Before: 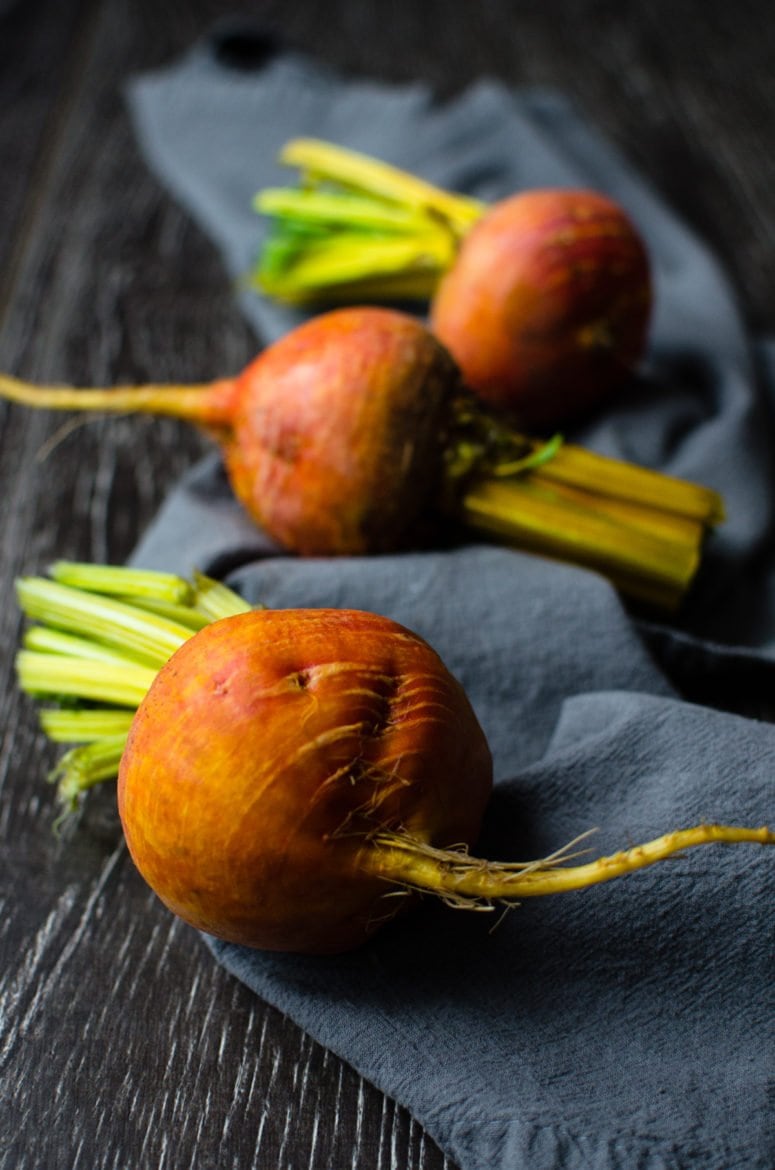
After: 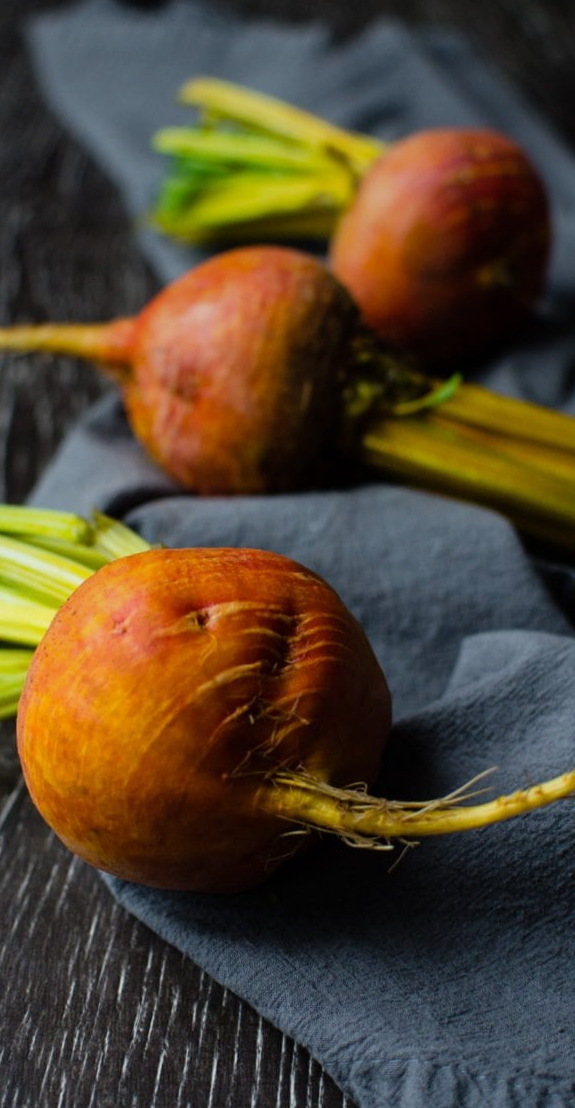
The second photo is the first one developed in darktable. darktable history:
graduated density: on, module defaults
crop and rotate: left 13.15%, top 5.251%, right 12.609%
